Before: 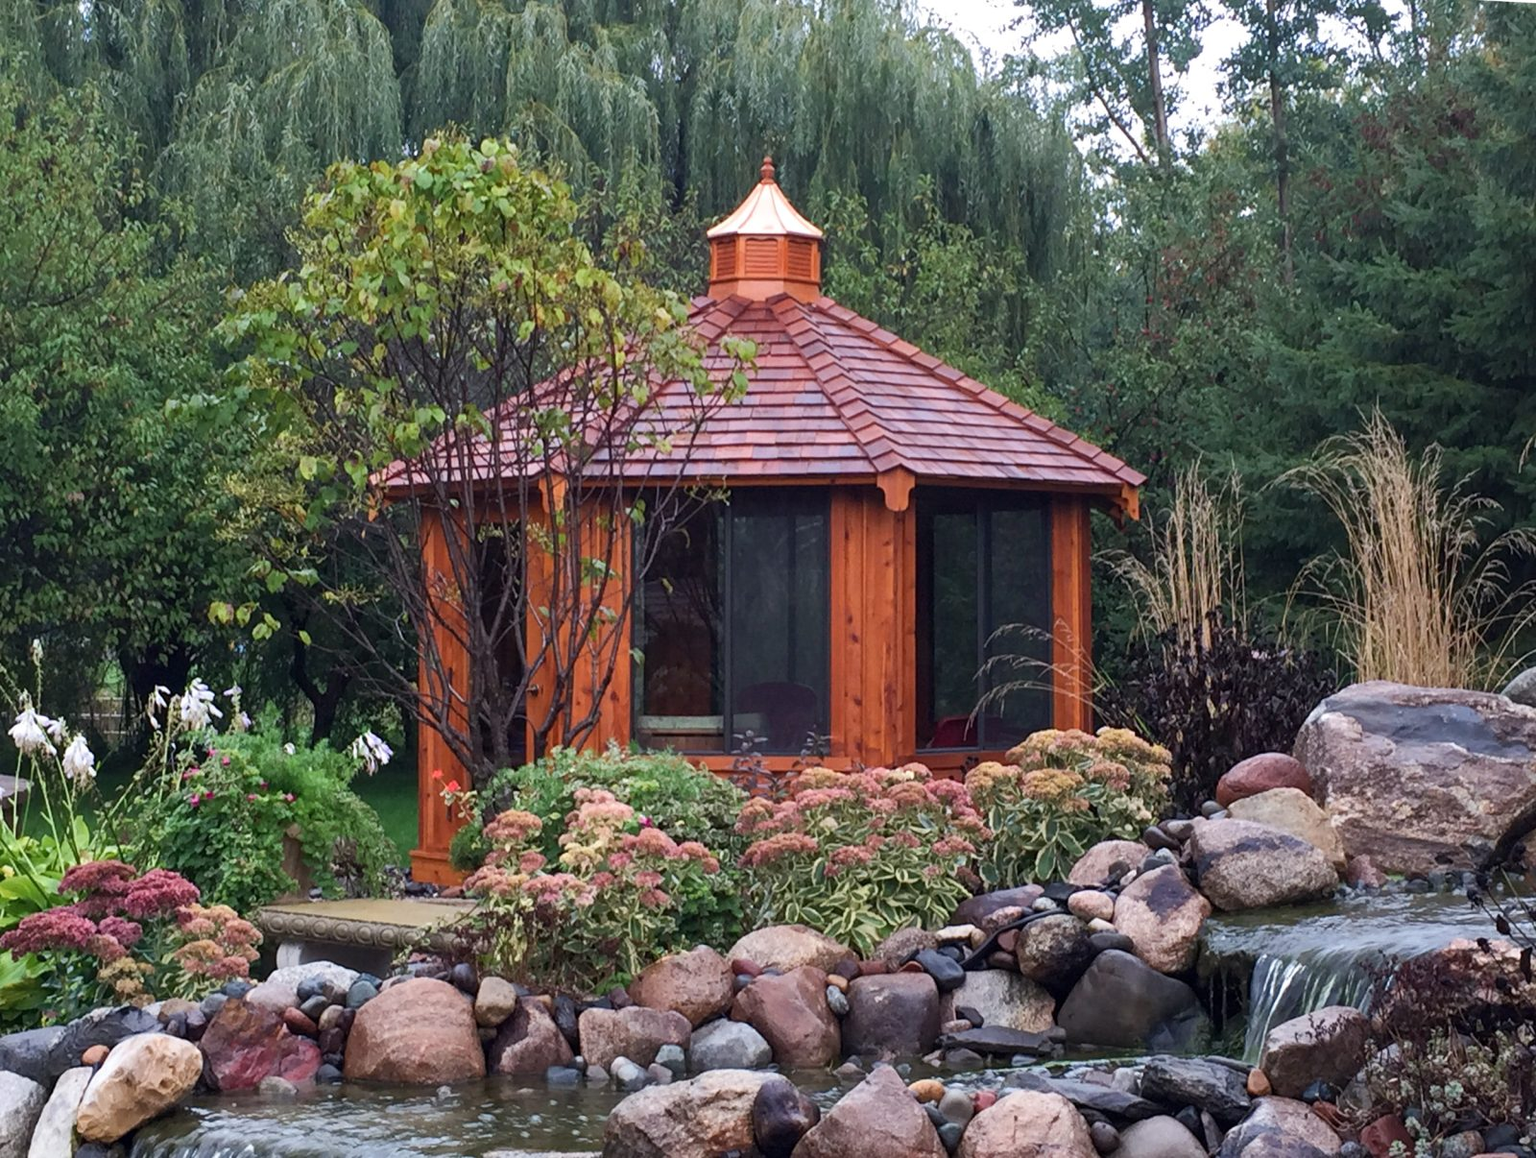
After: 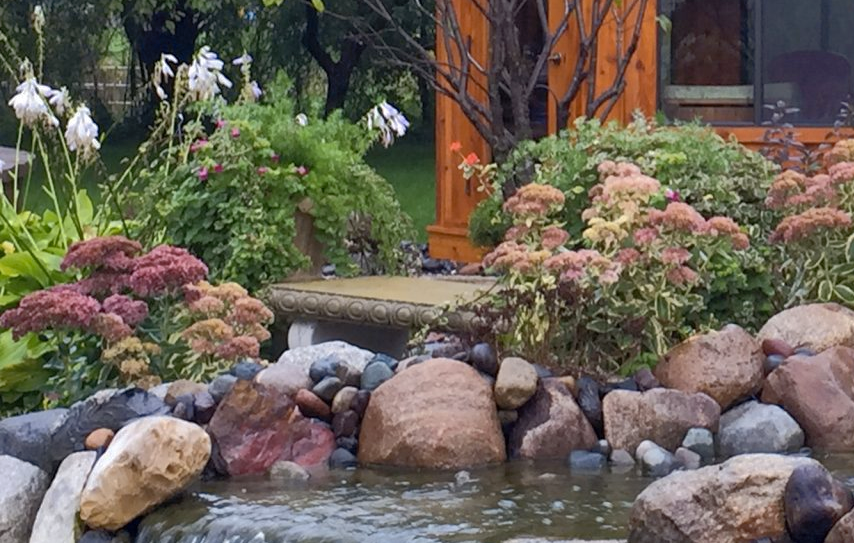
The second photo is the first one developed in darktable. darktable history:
shadows and highlights: on, module defaults
crop and rotate: top 54.778%, right 46.61%, bottom 0.159%
exposure: compensate highlight preservation false
color contrast: green-magenta contrast 0.8, blue-yellow contrast 1.1, unbound 0
